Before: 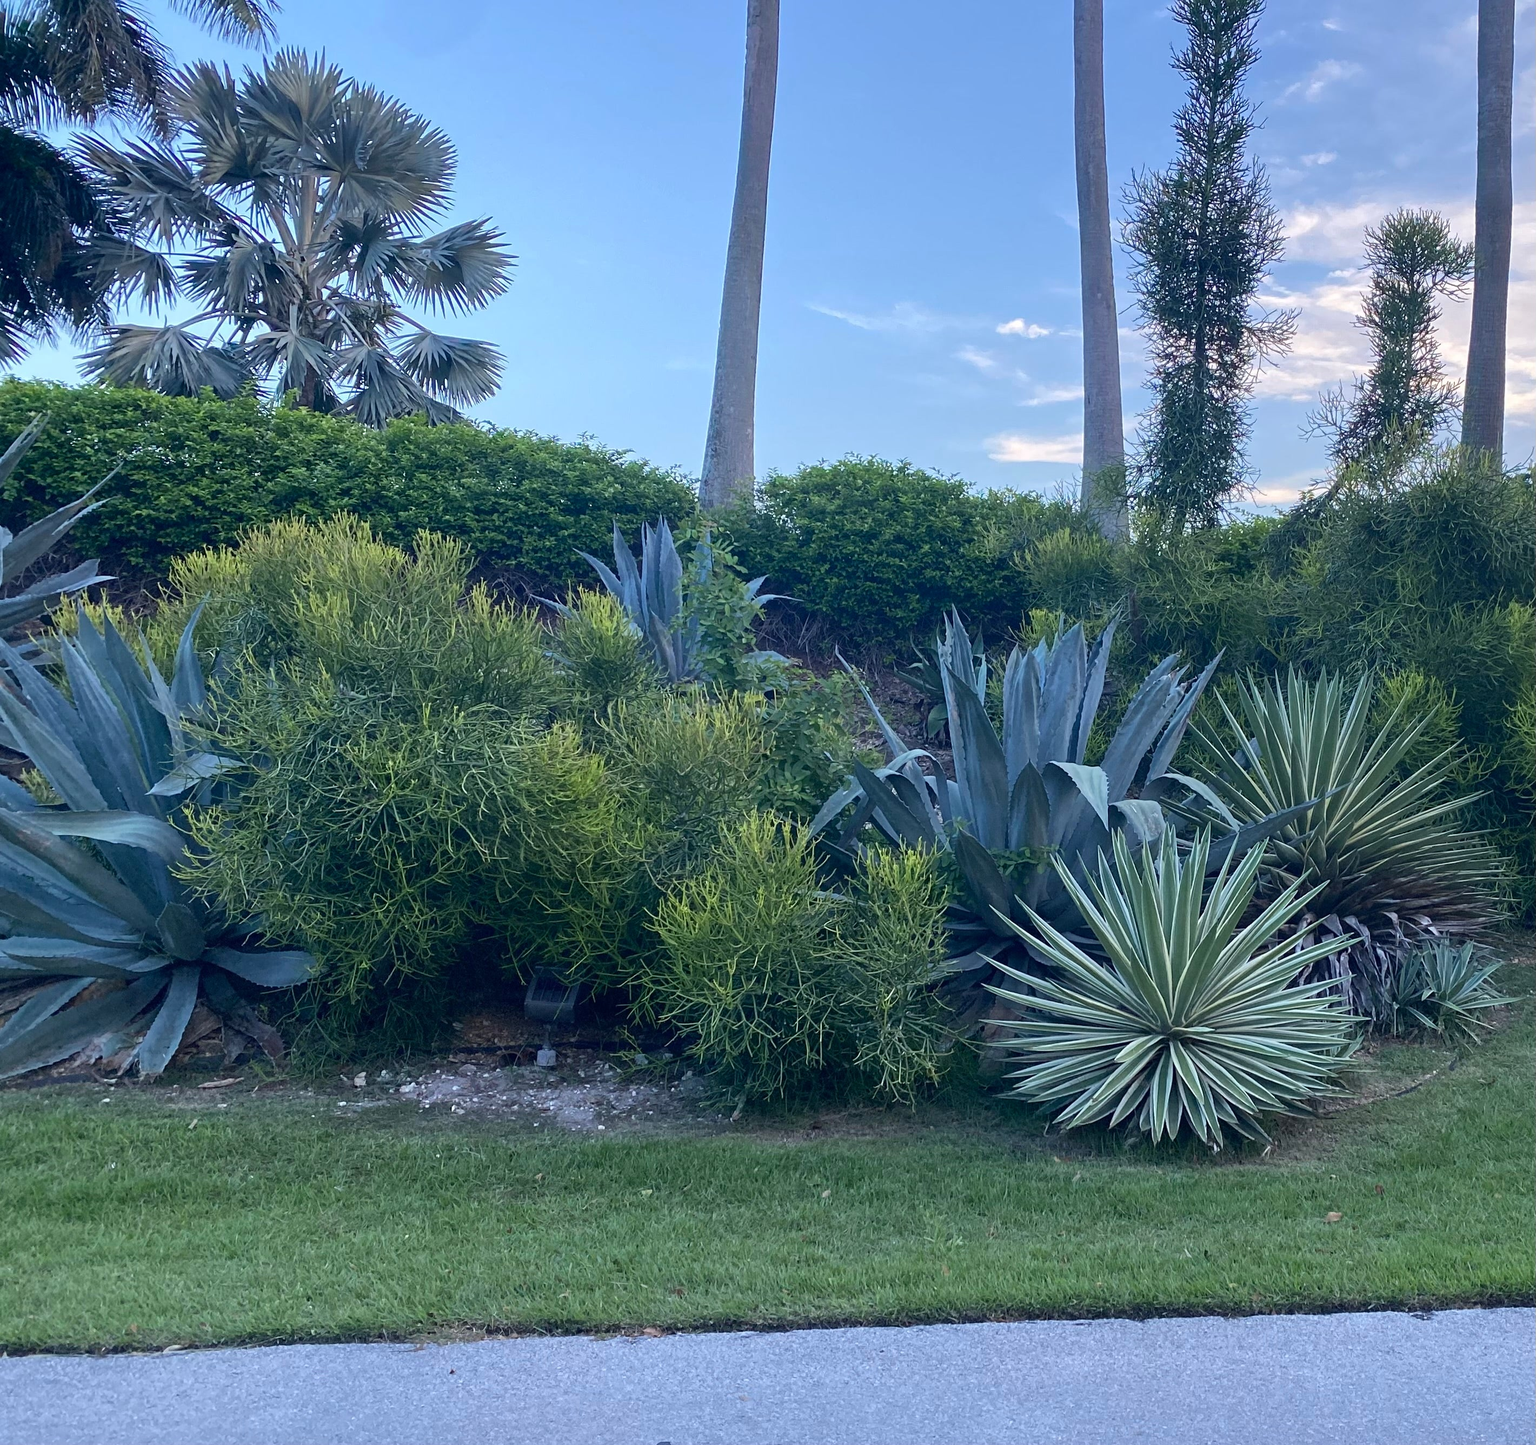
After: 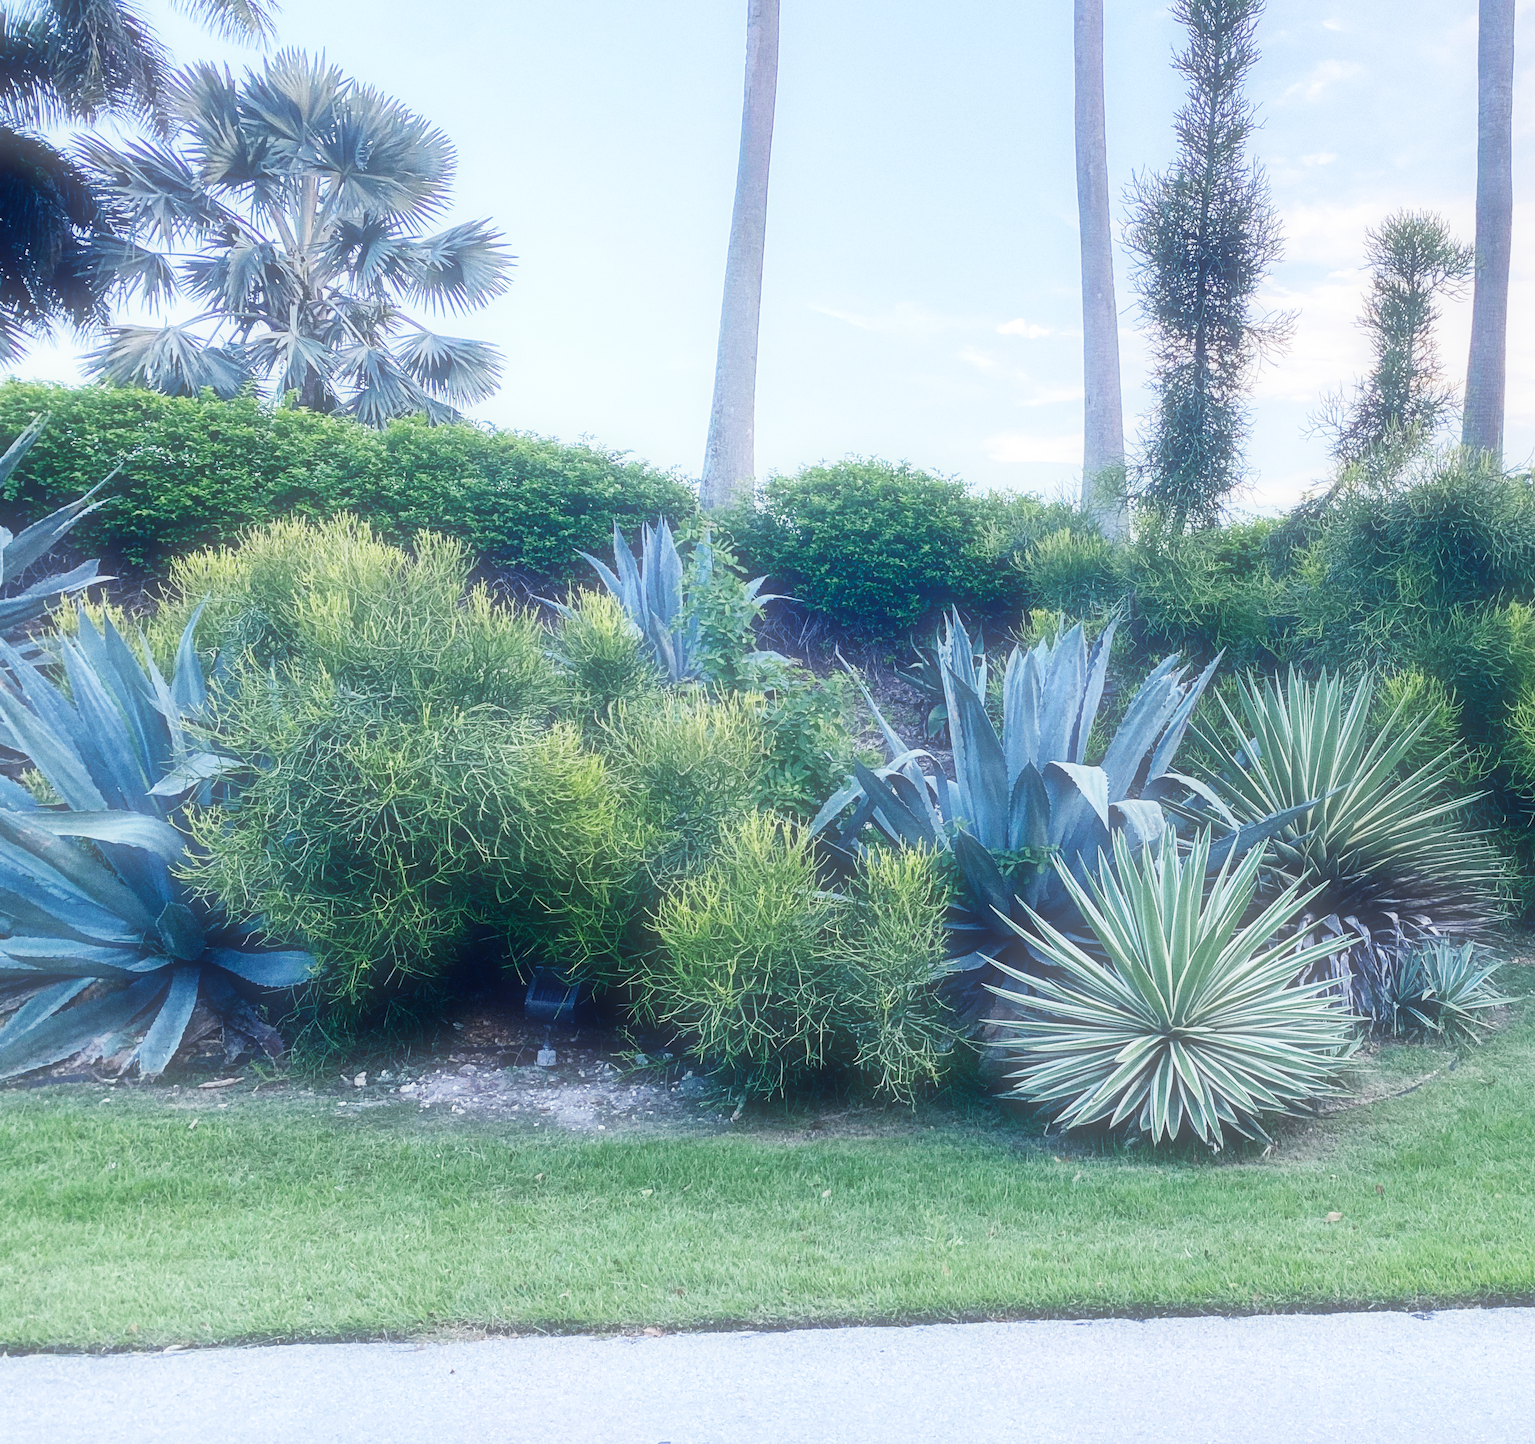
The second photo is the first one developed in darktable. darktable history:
grain: coarseness 0.09 ISO, strength 40%
base curve: curves: ch0 [(0, 0.003) (0.001, 0.002) (0.006, 0.004) (0.02, 0.022) (0.048, 0.086) (0.094, 0.234) (0.162, 0.431) (0.258, 0.629) (0.385, 0.8) (0.548, 0.918) (0.751, 0.988) (1, 1)], preserve colors none
soften: size 60.24%, saturation 65.46%, brightness 0.506 EV, mix 25.7%
